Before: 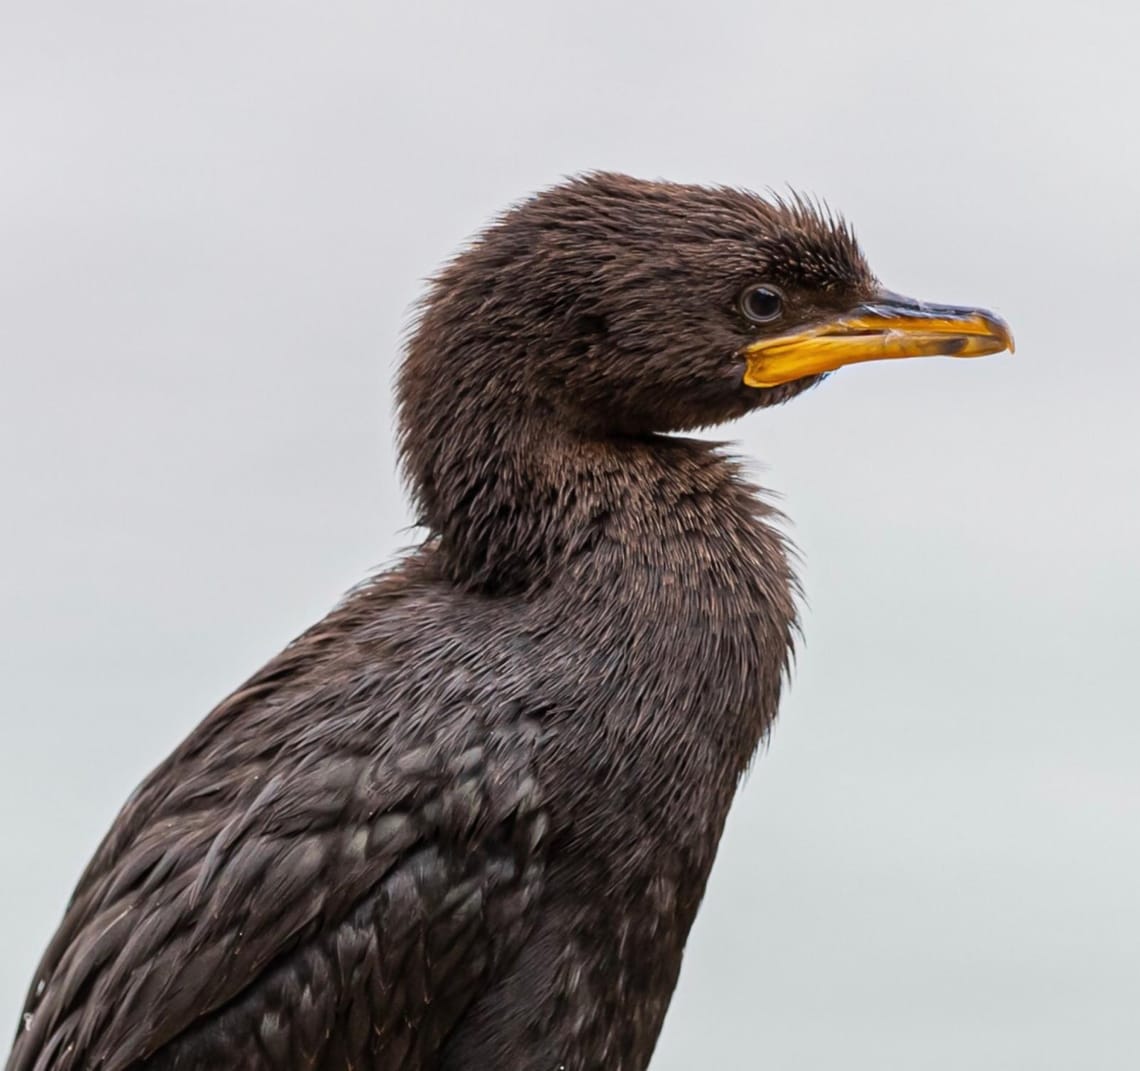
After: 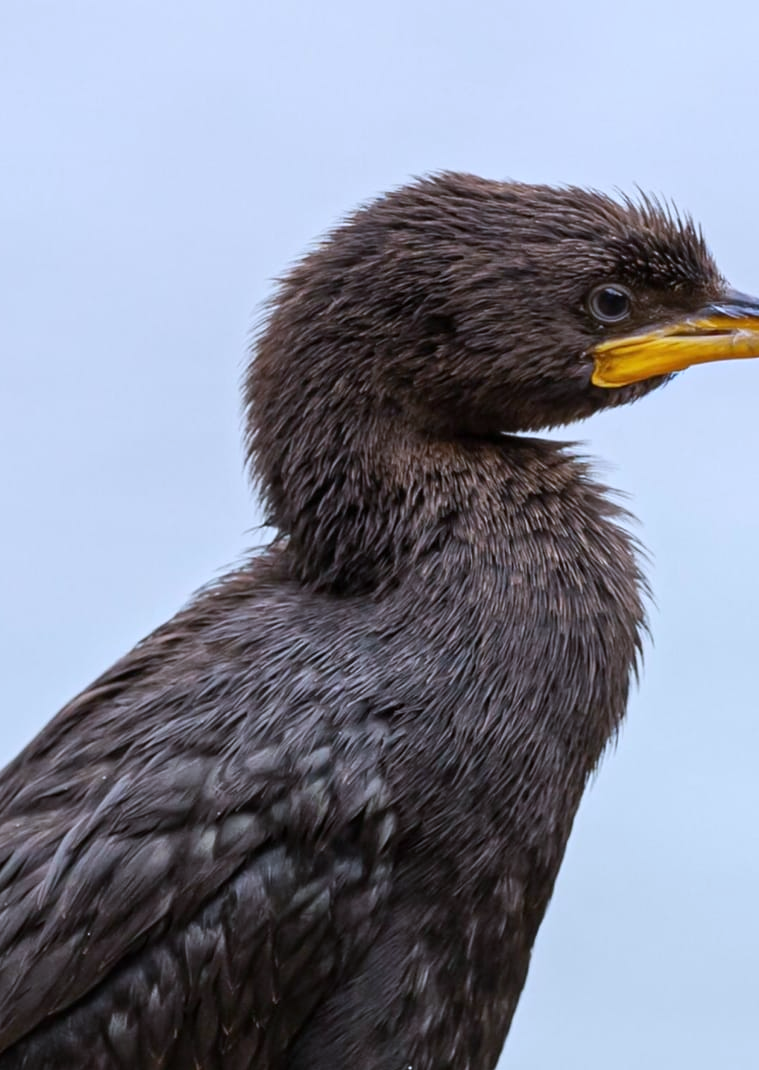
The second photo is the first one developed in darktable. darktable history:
white balance: red 0.926, green 1.003, blue 1.133
crop and rotate: left 13.409%, right 19.924%
